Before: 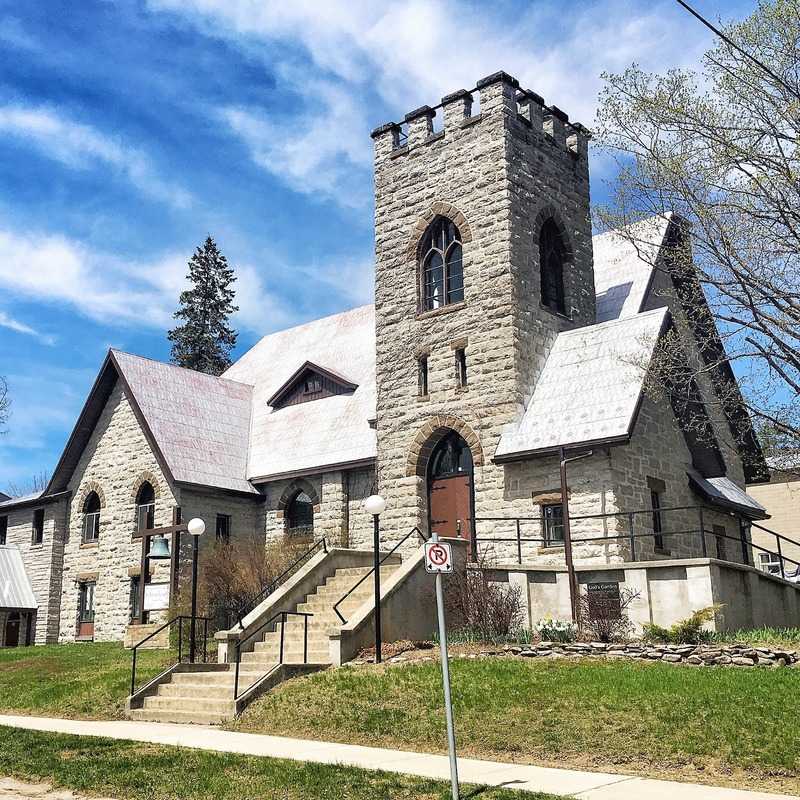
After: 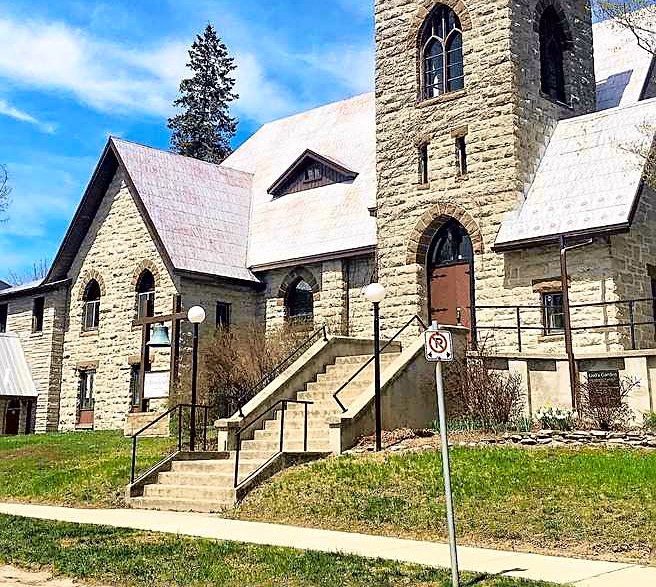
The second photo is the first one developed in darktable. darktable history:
crop: top 26.531%, right 17.959%
tone curve: curves: ch0 [(0.024, 0) (0.075, 0.034) (0.145, 0.098) (0.257, 0.259) (0.408, 0.45) (0.611, 0.64) (0.81, 0.857) (1, 1)]; ch1 [(0, 0) (0.287, 0.198) (0.501, 0.506) (0.56, 0.57) (0.712, 0.777) (0.976, 0.992)]; ch2 [(0, 0) (0.5, 0.5) (0.523, 0.552) (0.59, 0.603) (0.681, 0.754) (1, 1)], color space Lab, independent channels, preserve colors none
sharpen: on, module defaults
